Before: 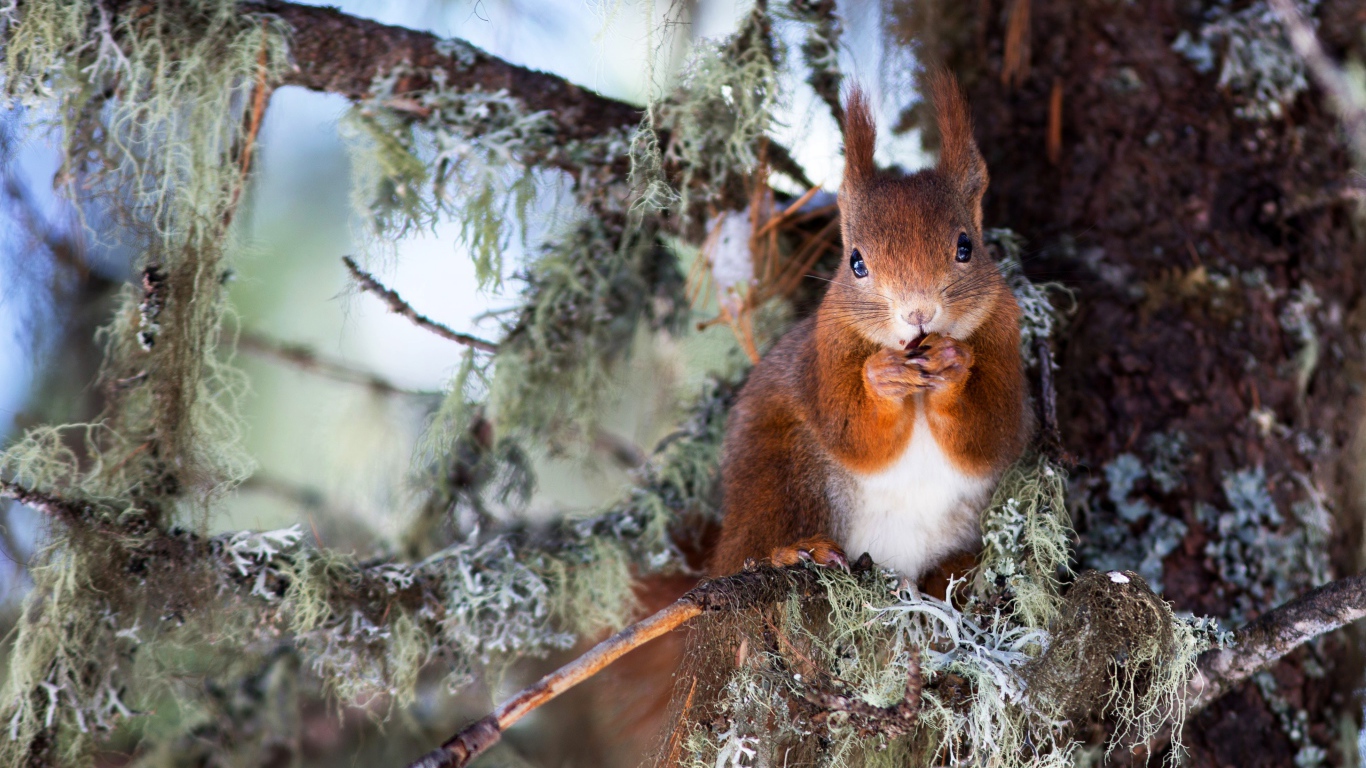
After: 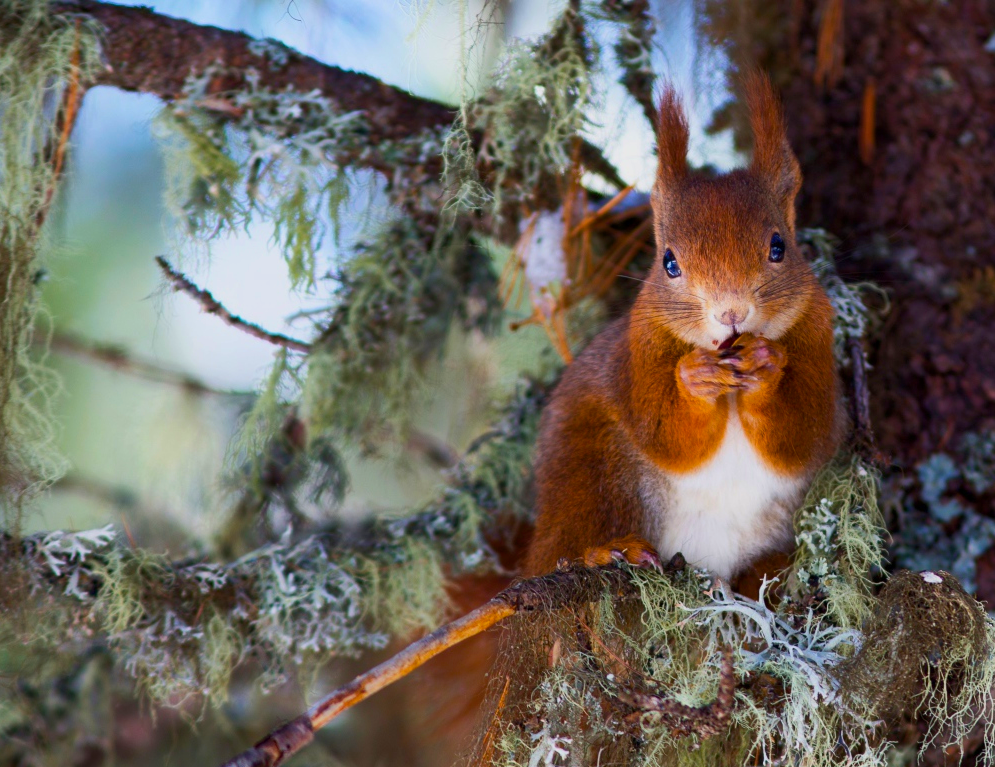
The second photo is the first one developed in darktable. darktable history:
tone equalizer: -8 EV 0.226 EV, -7 EV 0.378 EV, -6 EV 0.437 EV, -5 EV 0.215 EV, -3 EV -0.269 EV, -2 EV -0.439 EV, -1 EV -0.44 EV, +0 EV -0.275 EV
color balance rgb: linear chroma grading › global chroma 25.316%, perceptual saturation grading › global saturation 0.887%, global vibrance 40.823%
crop: left 13.735%, right 13.41%
